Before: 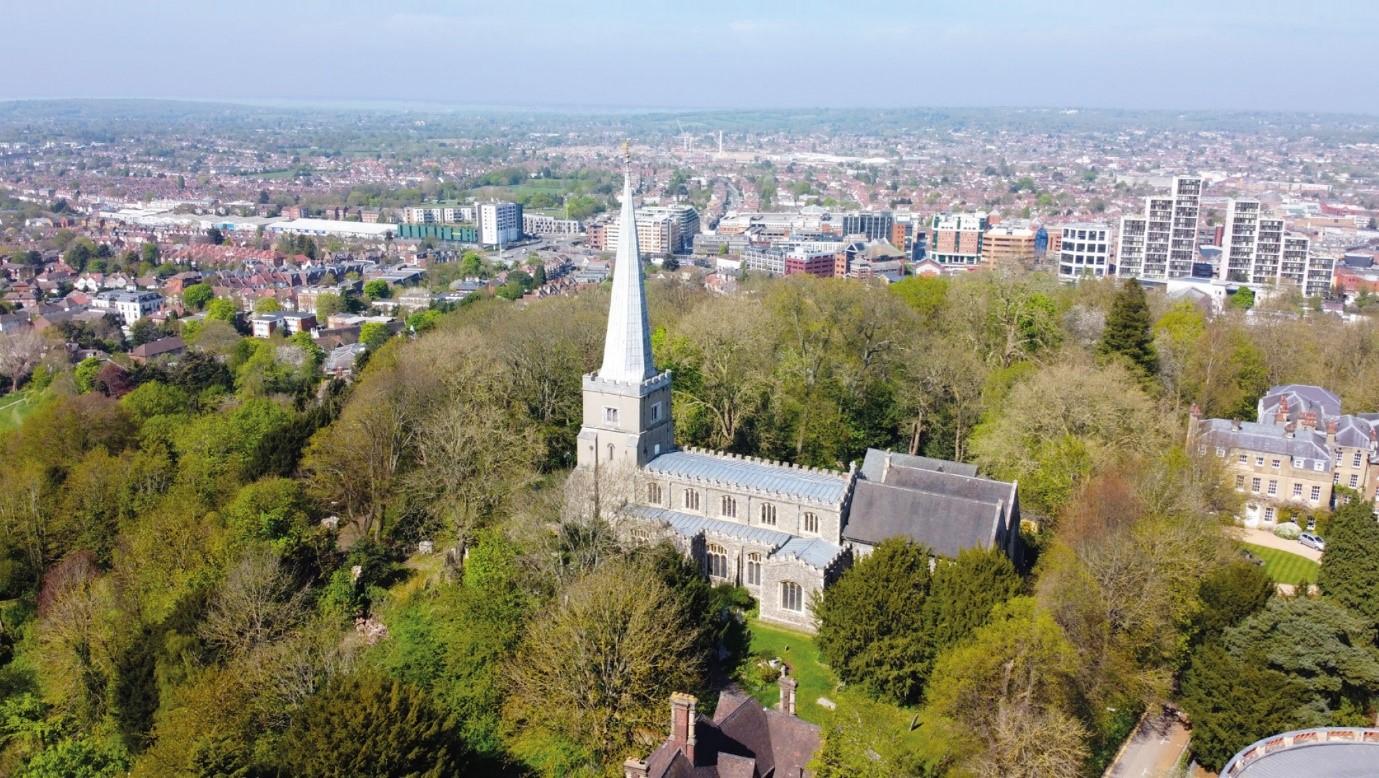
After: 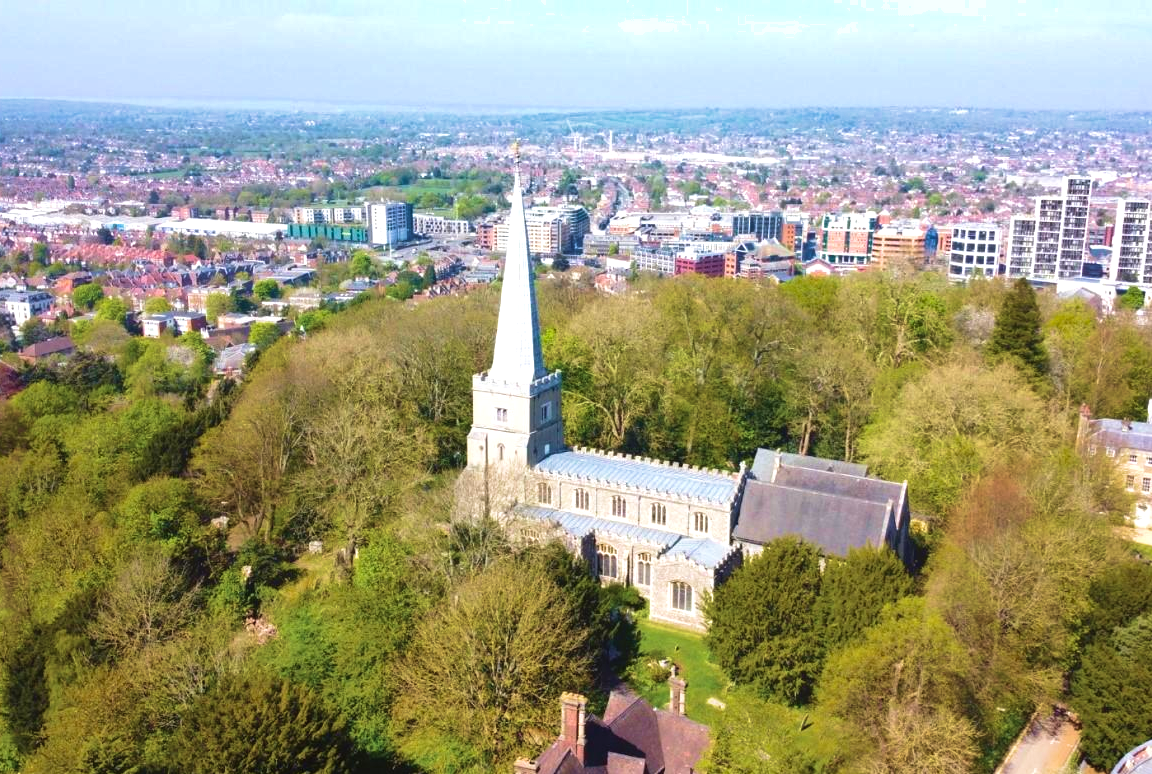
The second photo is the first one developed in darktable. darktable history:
exposure: black level correction 0.001, exposure 0.5 EV, compensate exposure bias true, compensate highlight preservation false
shadows and highlights: soften with gaussian
contrast equalizer: octaves 7, y [[0.6 ×6], [0.55 ×6], [0 ×6], [0 ×6], [0 ×6]], mix -0.3
velvia: strength 56%
crop: left 8.026%, right 7.374%
